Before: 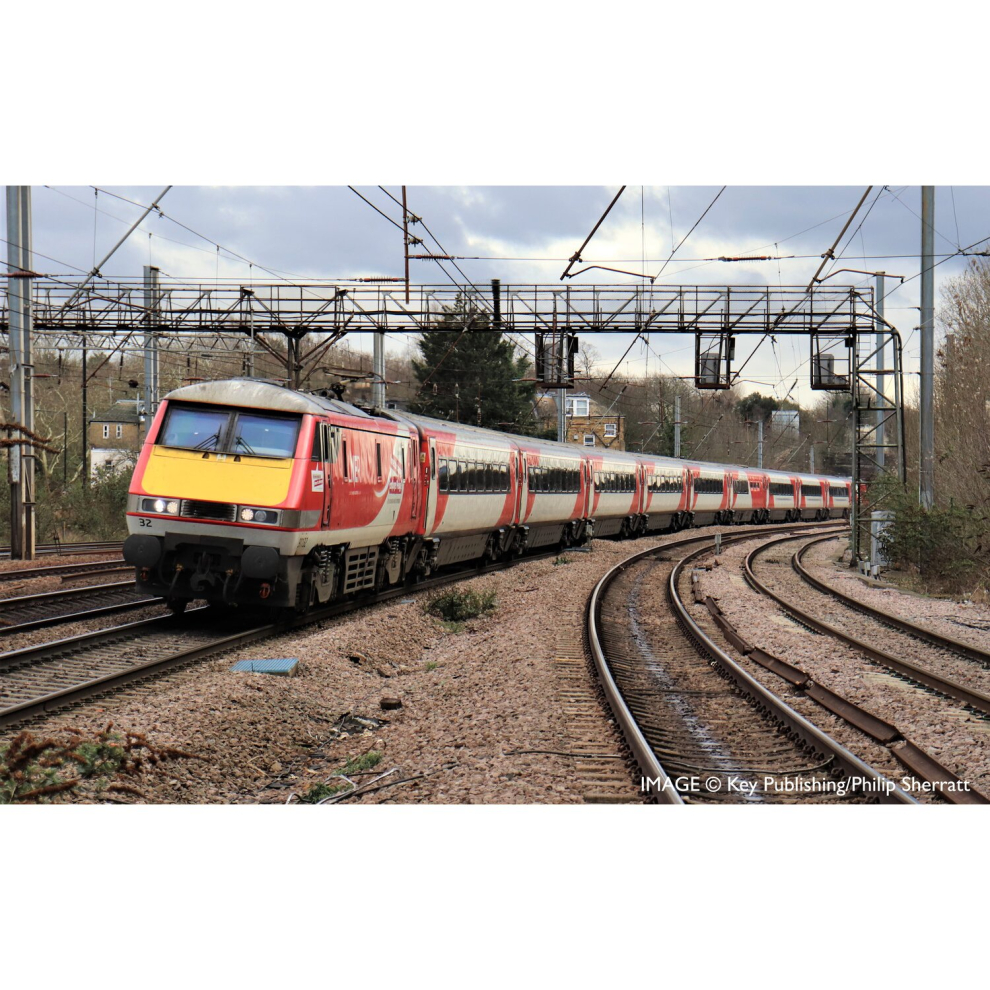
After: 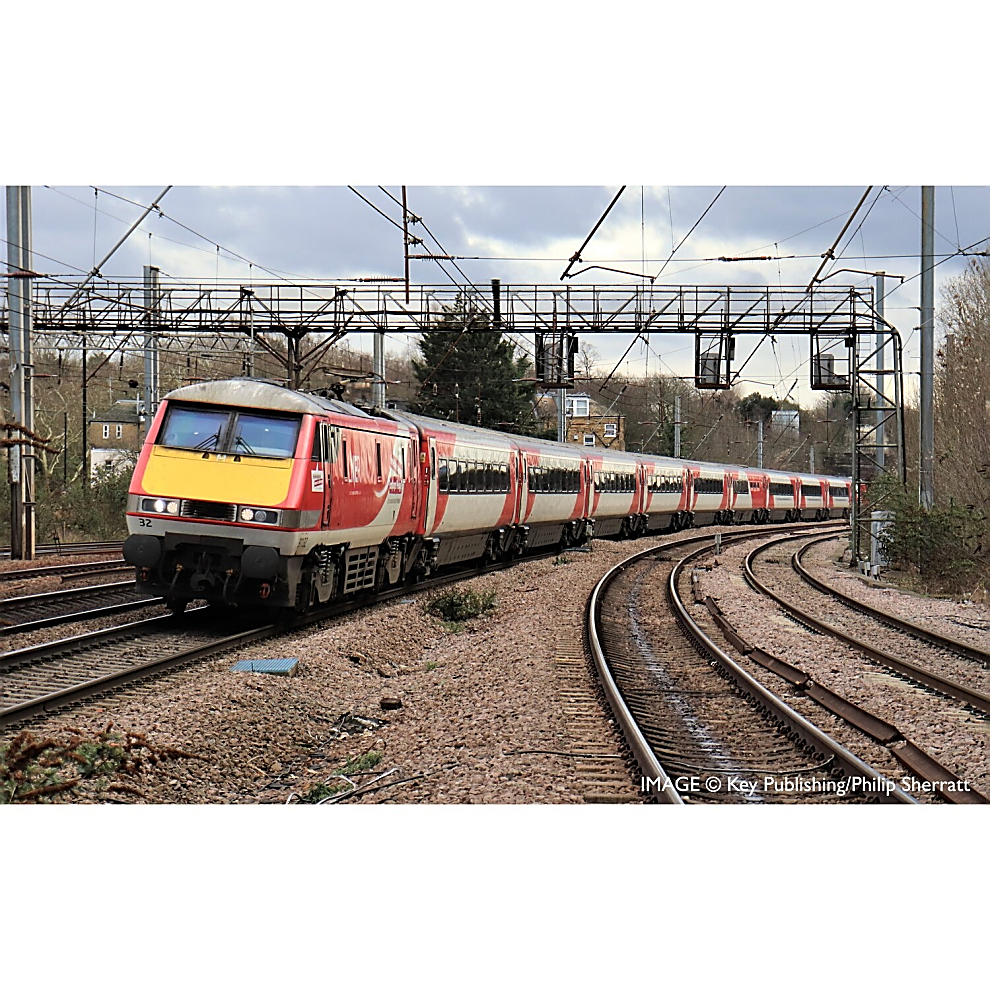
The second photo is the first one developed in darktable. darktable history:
sharpen: radius 1.415, amount 1.242, threshold 0.736
